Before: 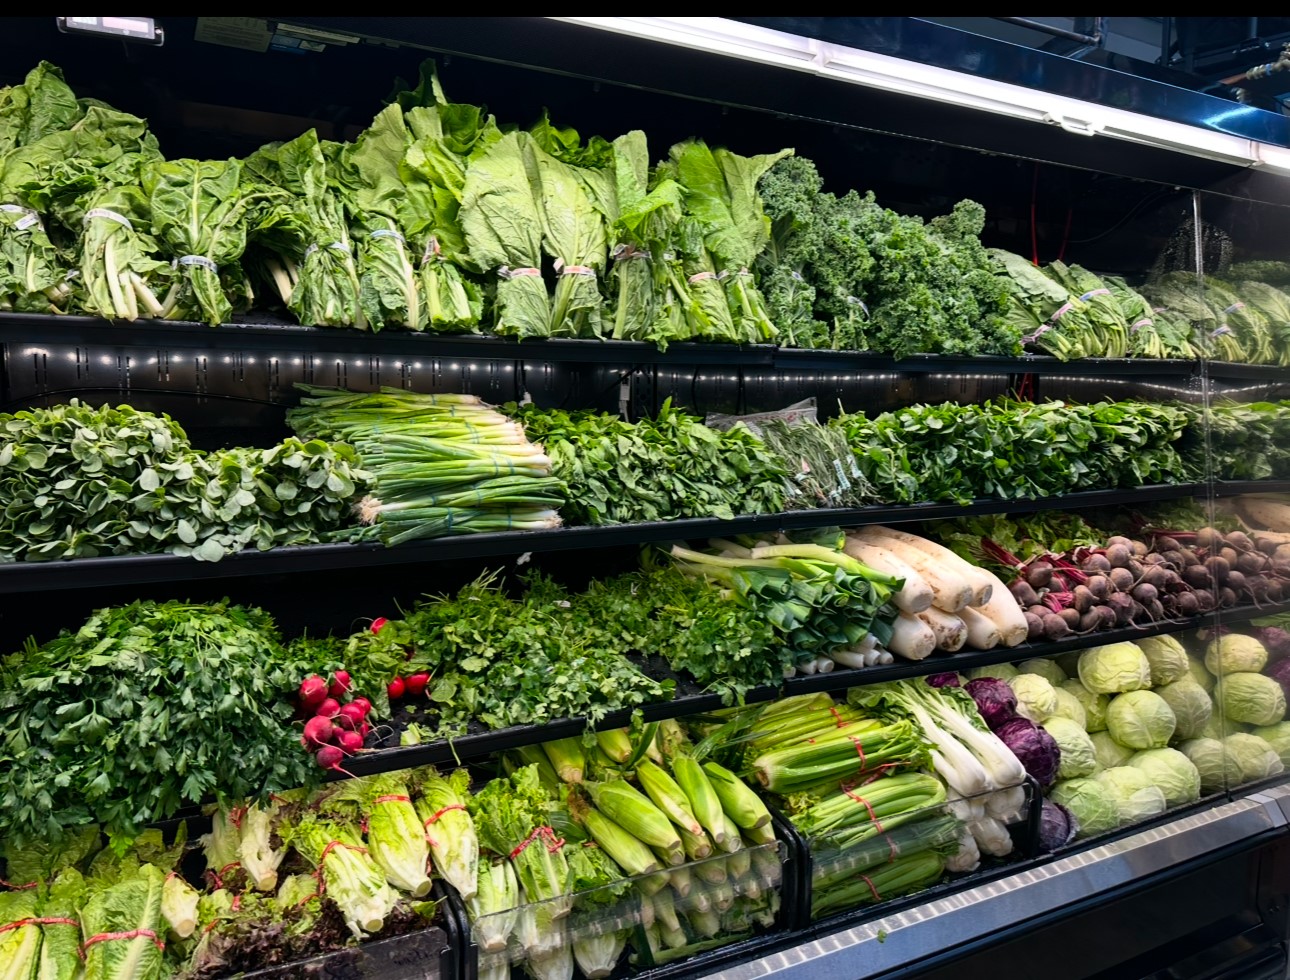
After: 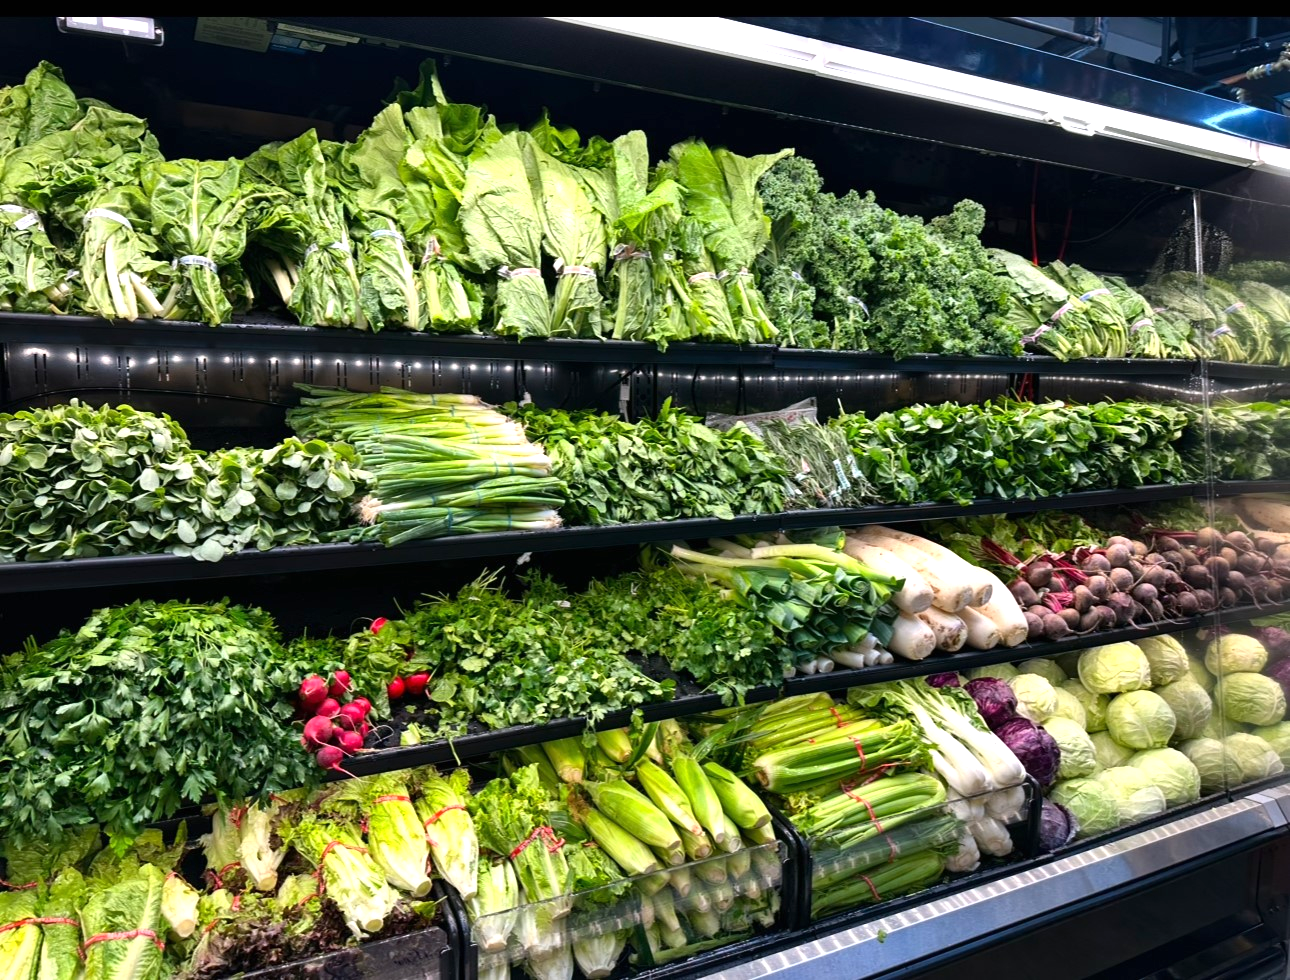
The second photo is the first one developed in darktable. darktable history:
white balance: red 1.004, blue 1.024
exposure: black level correction 0, exposure 0.5 EV, compensate exposure bias true, compensate highlight preservation false
